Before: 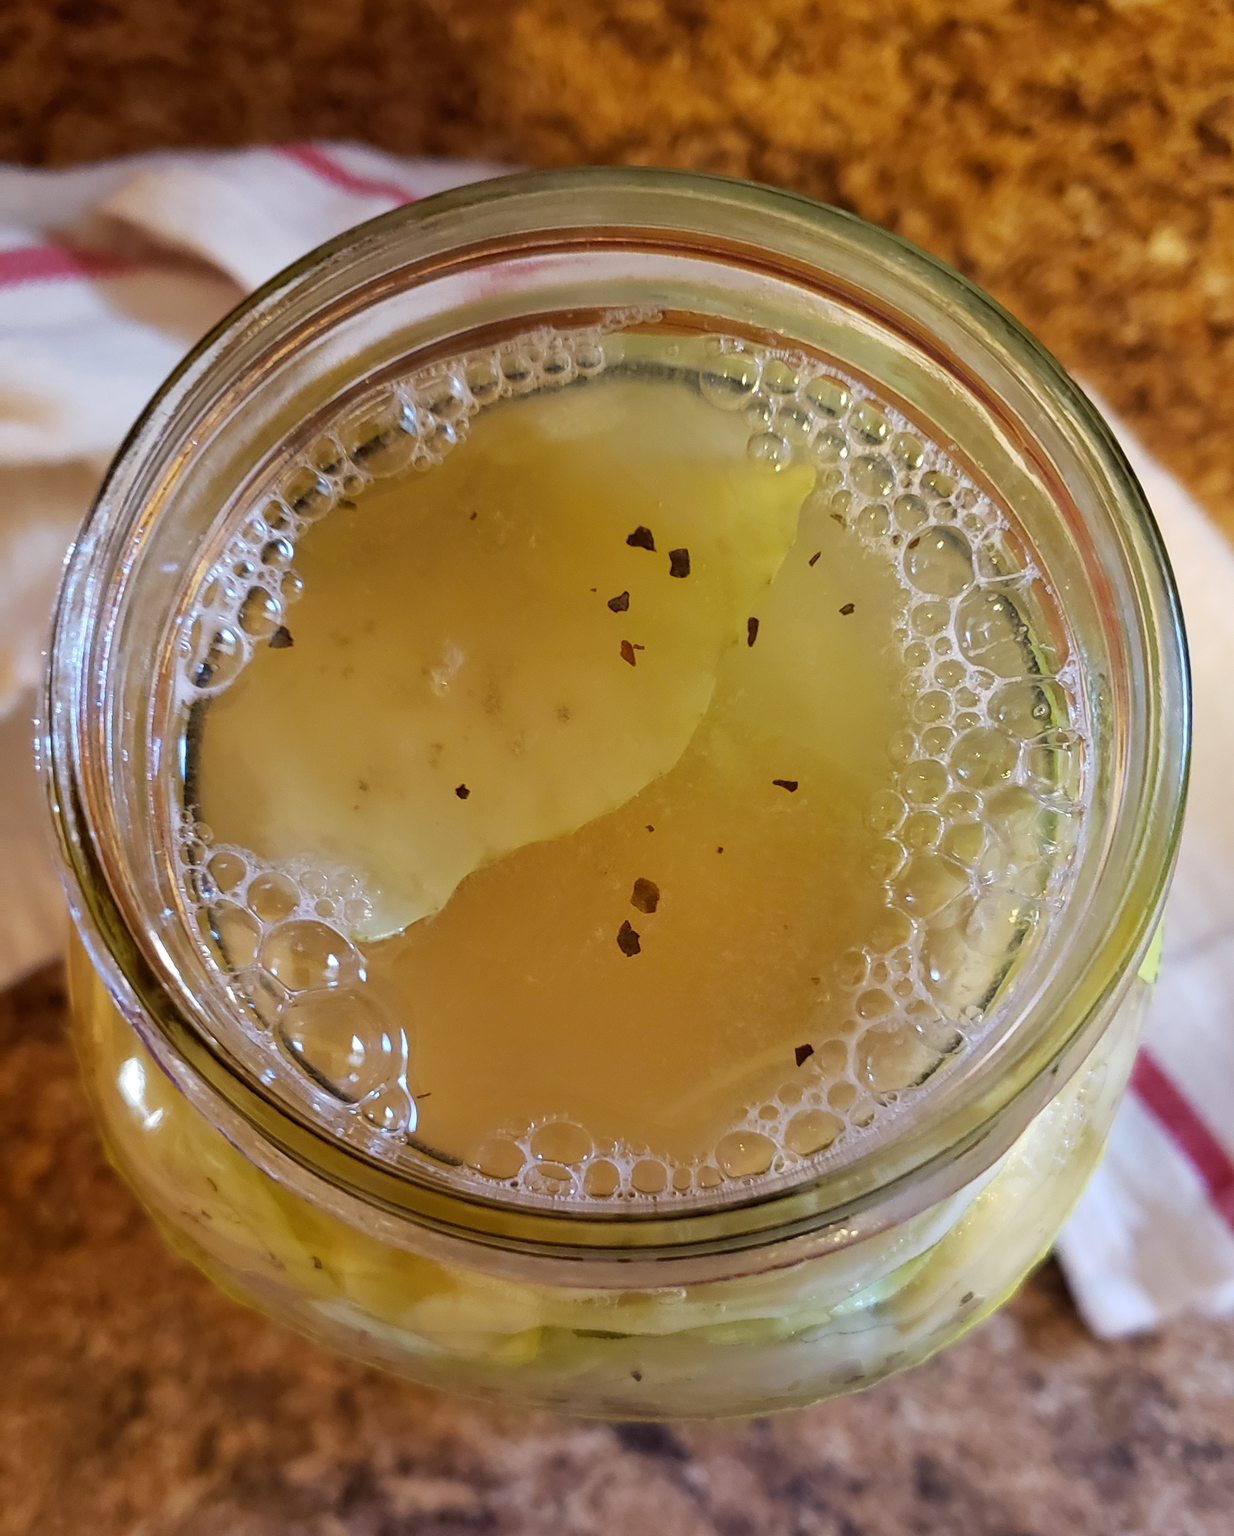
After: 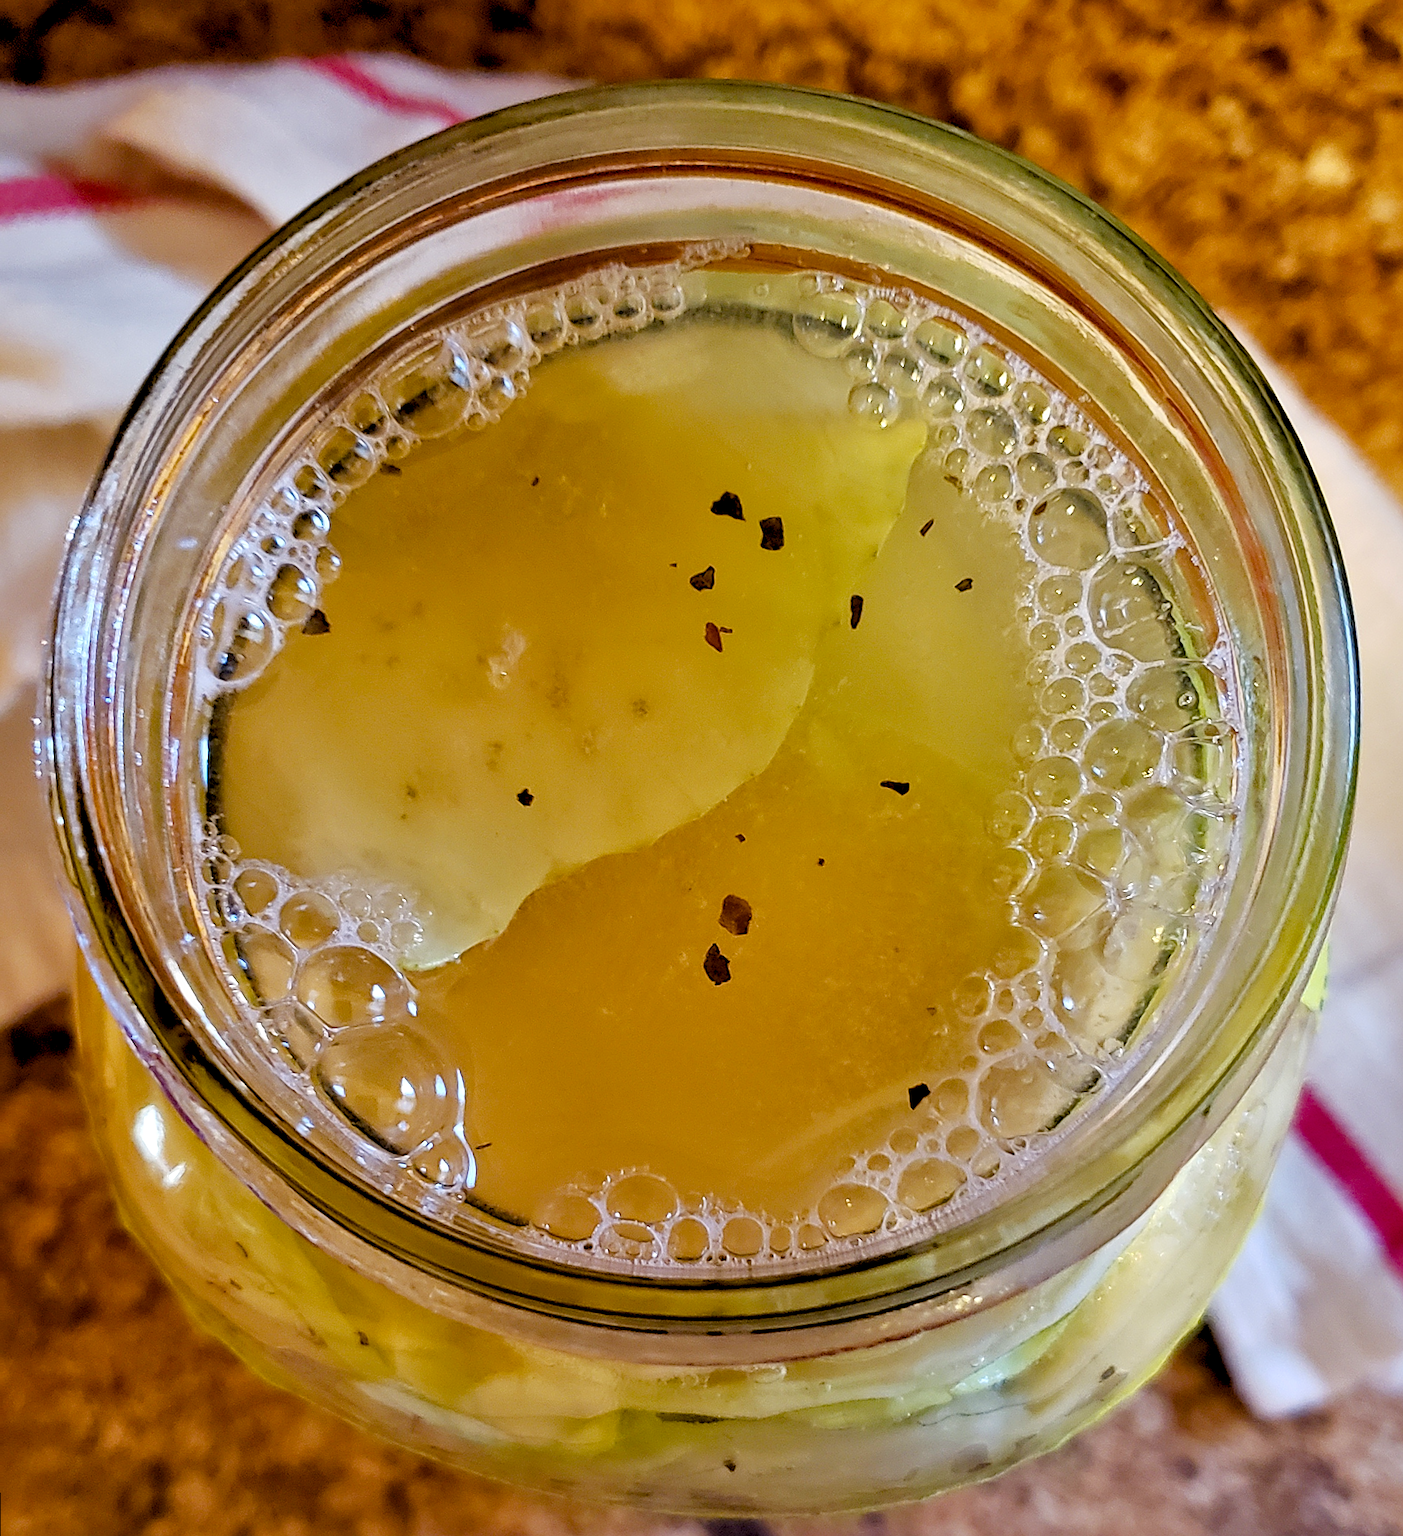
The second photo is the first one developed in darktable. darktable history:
rgb levels: preserve colors sum RGB, levels [[0.038, 0.433, 0.934], [0, 0.5, 1], [0, 0.5, 1]]
sharpen: on, module defaults
local contrast: mode bilateral grid, contrast 25, coarseness 60, detail 151%, midtone range 0.2
crop and rotate: top 5.609%, bottom 5.609%
color balance rgb: perceptual saturation grading › global saturation 20%, perceptual saturation grading › highlights -25%, perceptual saturation grading › shadows 25%
haze removal: compatibility mode true, adaptive false
rotate and perspective: rotation -0.45°, automatic cropping original format, crop left 0.008, crop right 0.992, crop top 0.012, crop bottom 0.988
